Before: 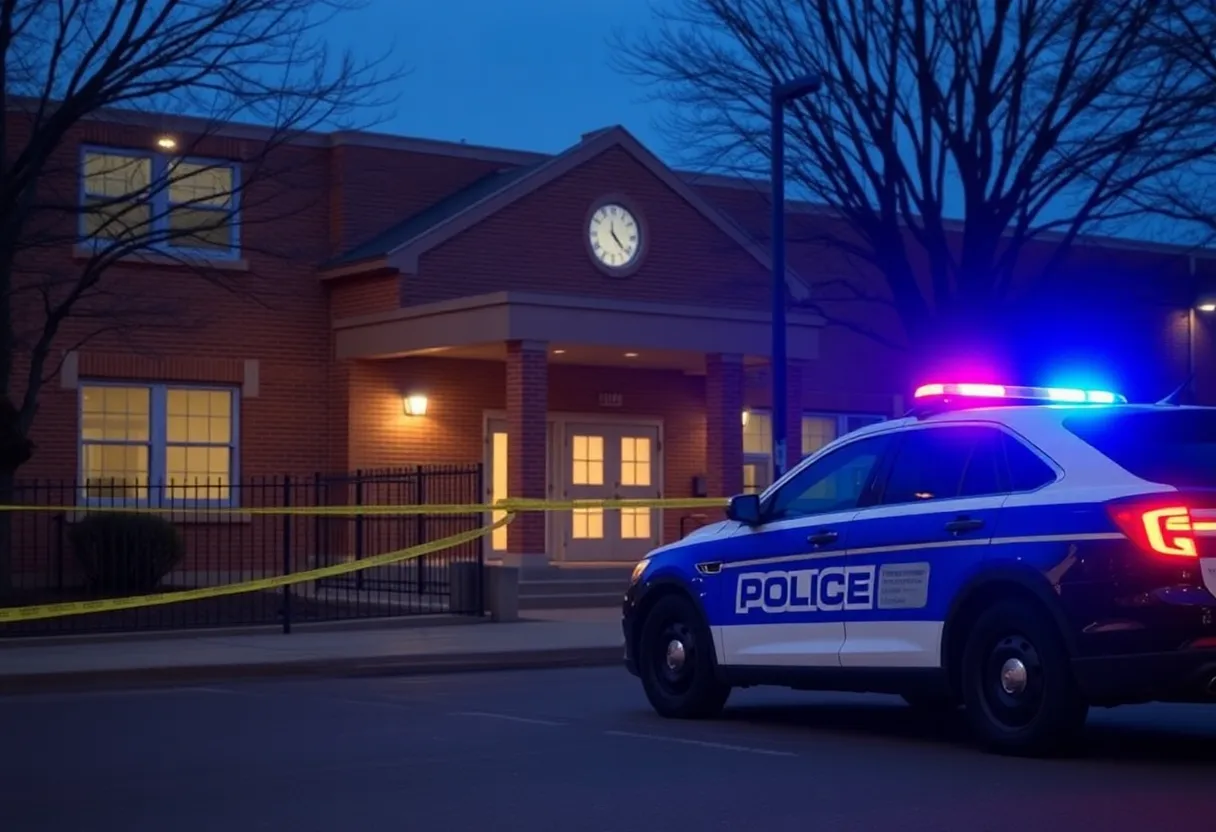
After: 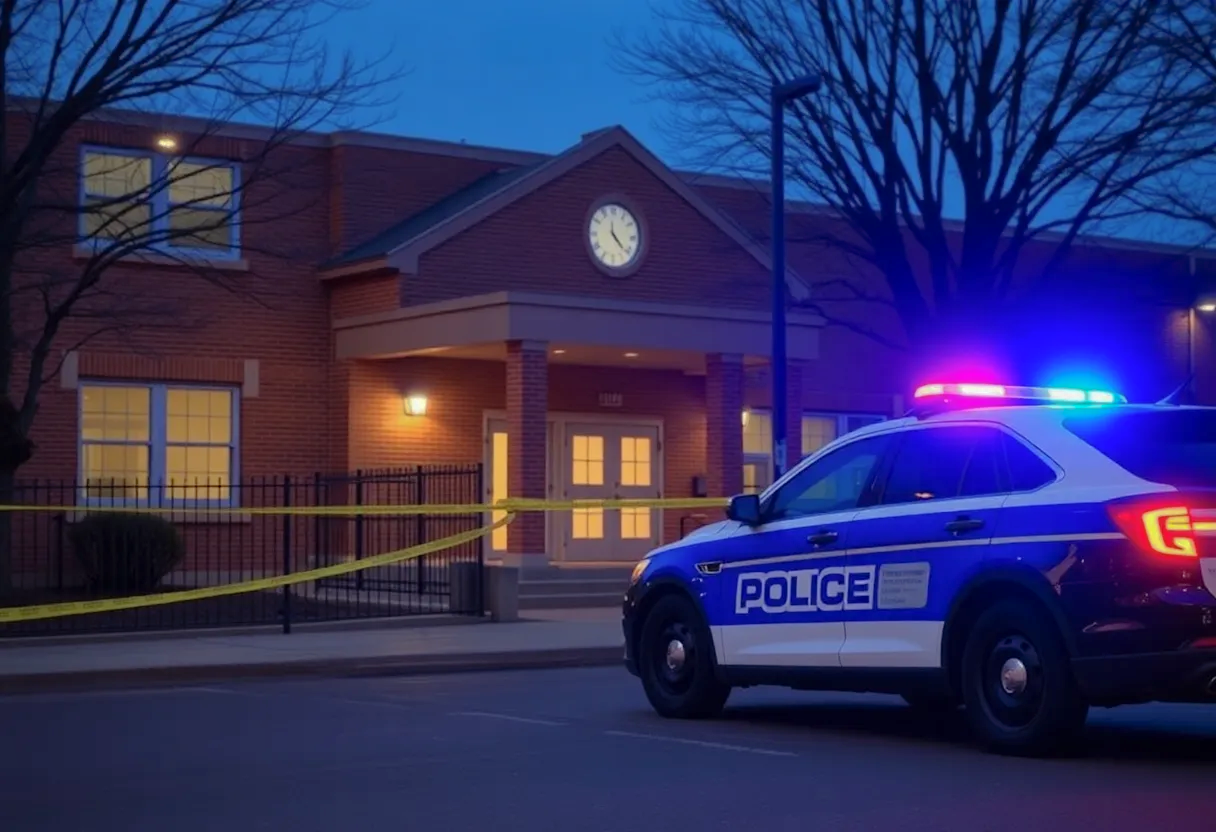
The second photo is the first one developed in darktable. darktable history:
shadows and highlights: shadows 39.34, highlights -59.99
